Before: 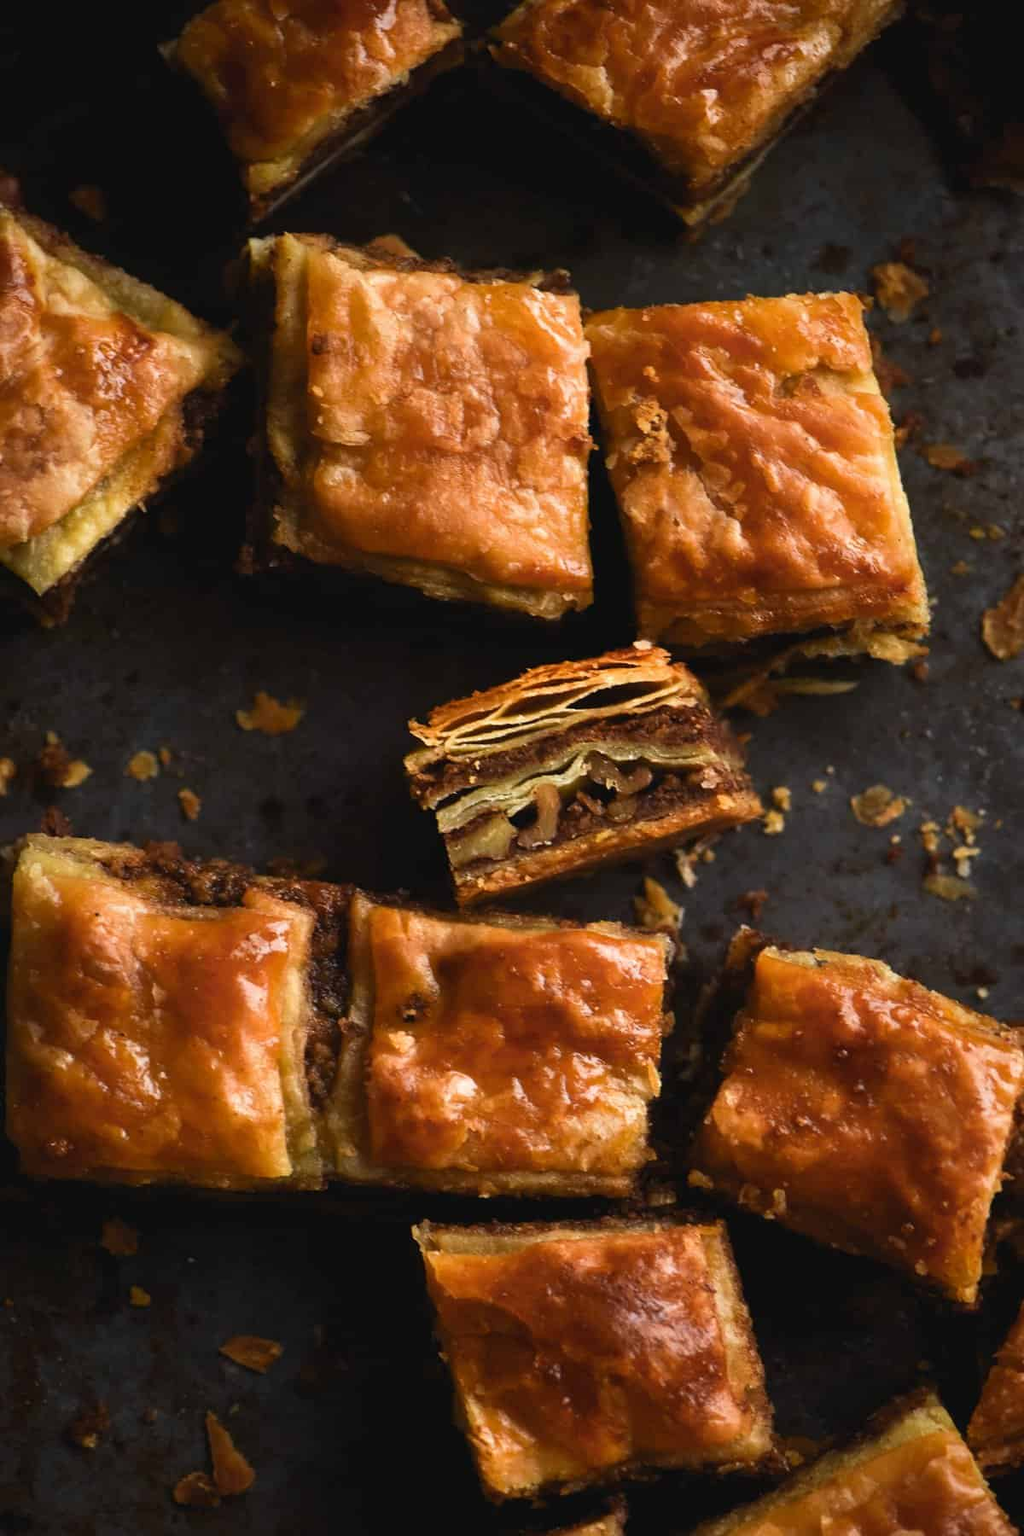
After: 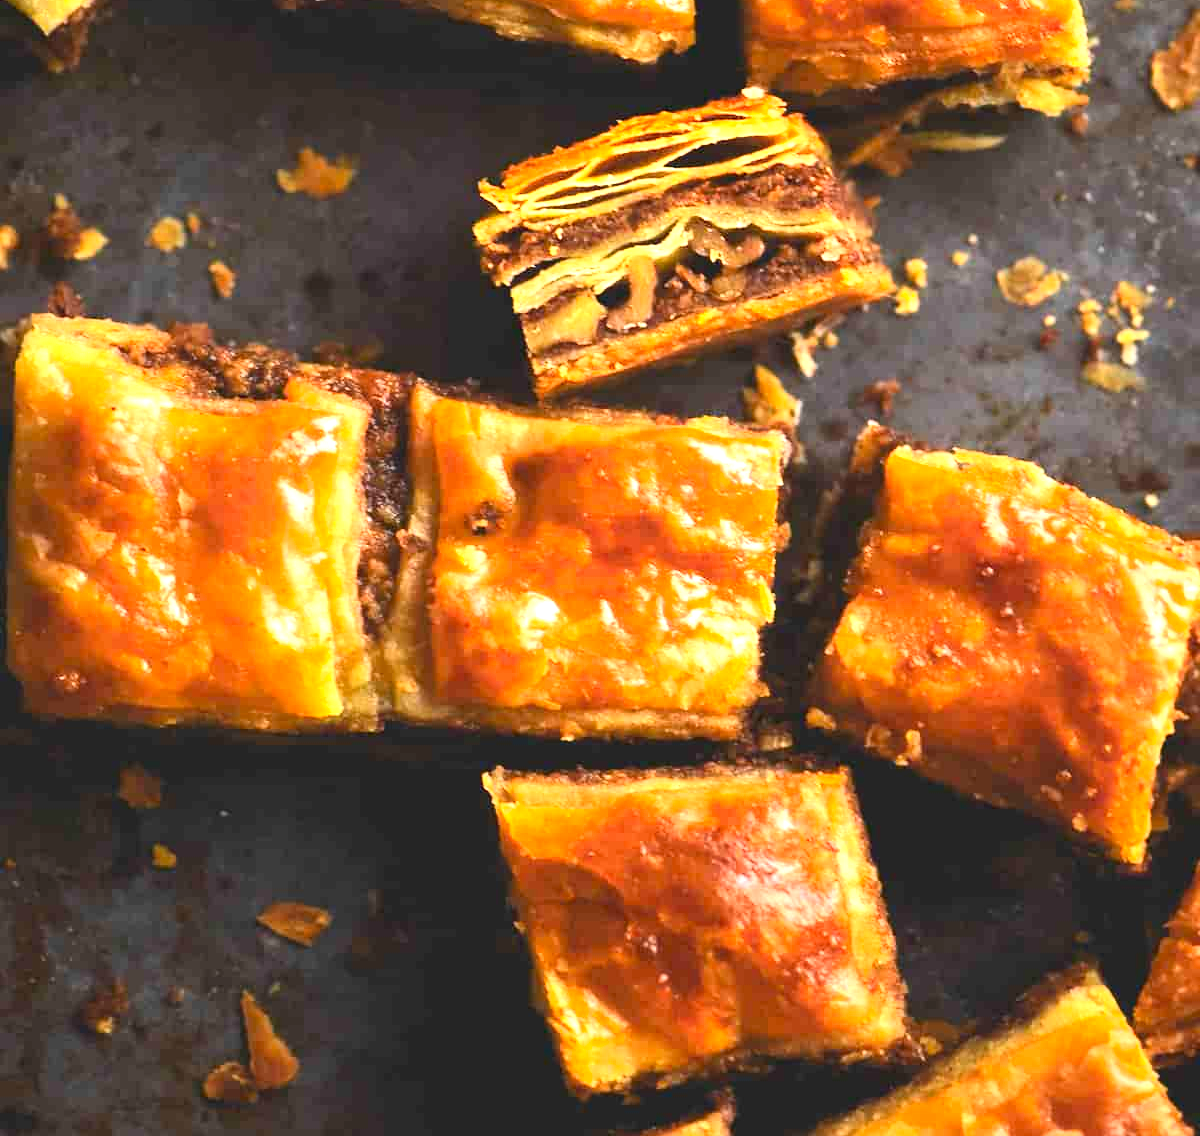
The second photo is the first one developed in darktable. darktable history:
exposure: black level correction 0, exposure 1.7 EV, compensate highlight preservation false
crop and rotate: top 36.845%
contrast brightness saturation: contrast 0.201, brightness 0.166, saturation 0.219
